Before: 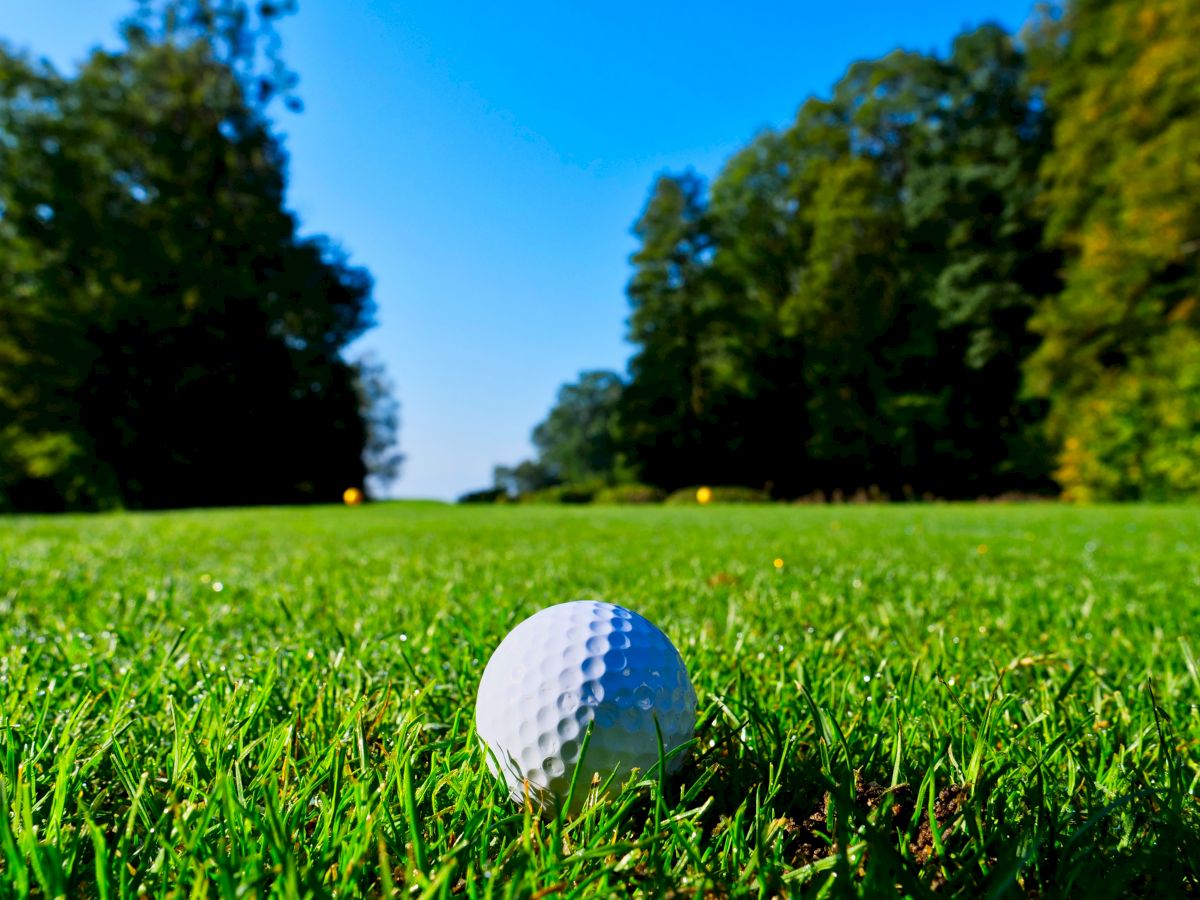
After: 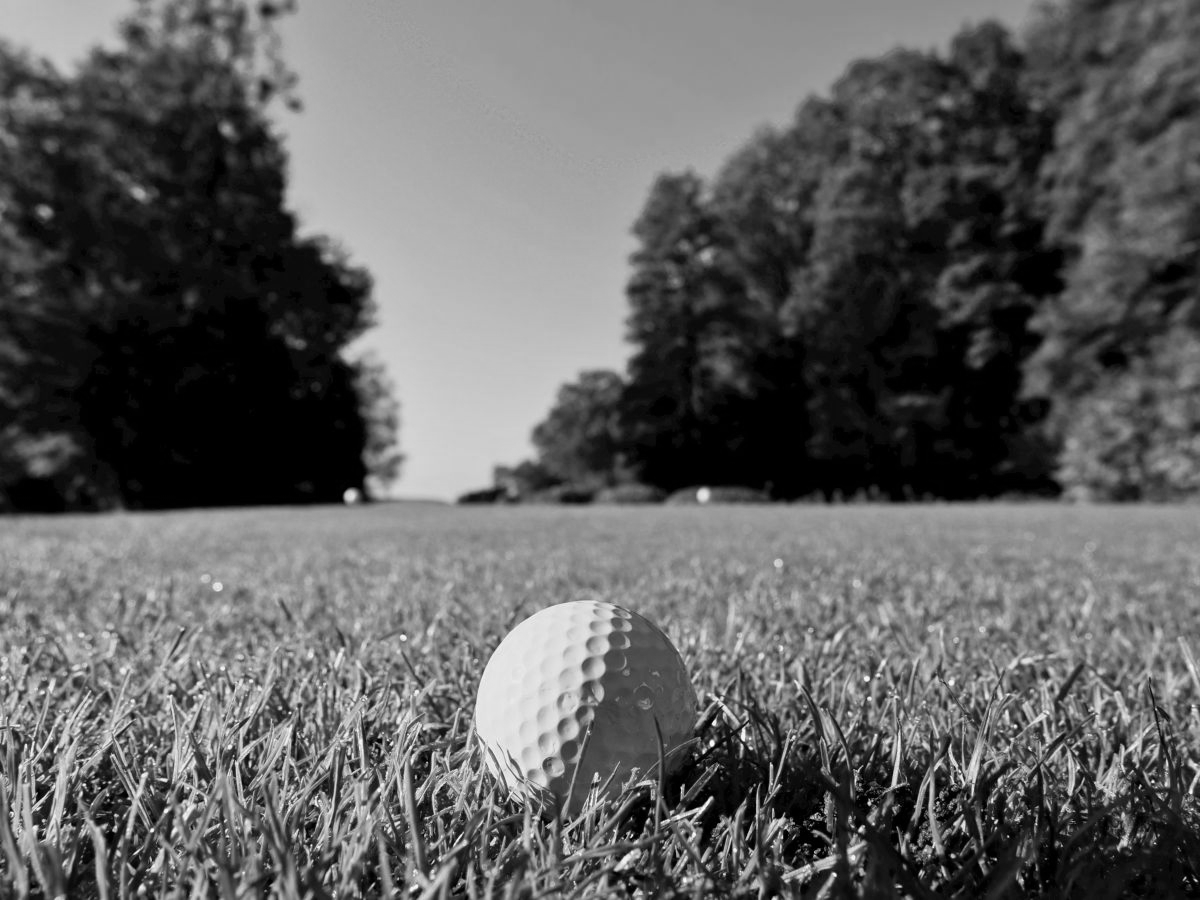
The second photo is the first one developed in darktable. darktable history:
exposure: exposure -0.021 EV, compensate highlight preservation false
monochrome: on, module defaults
